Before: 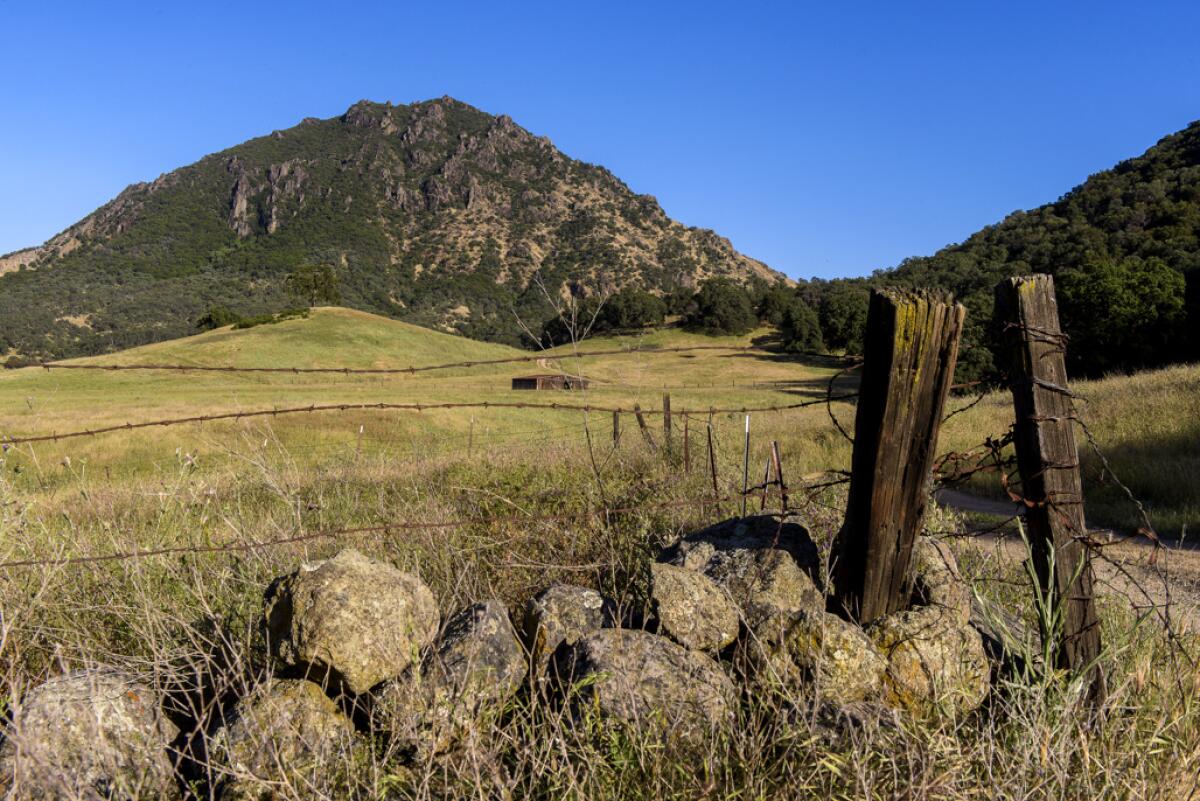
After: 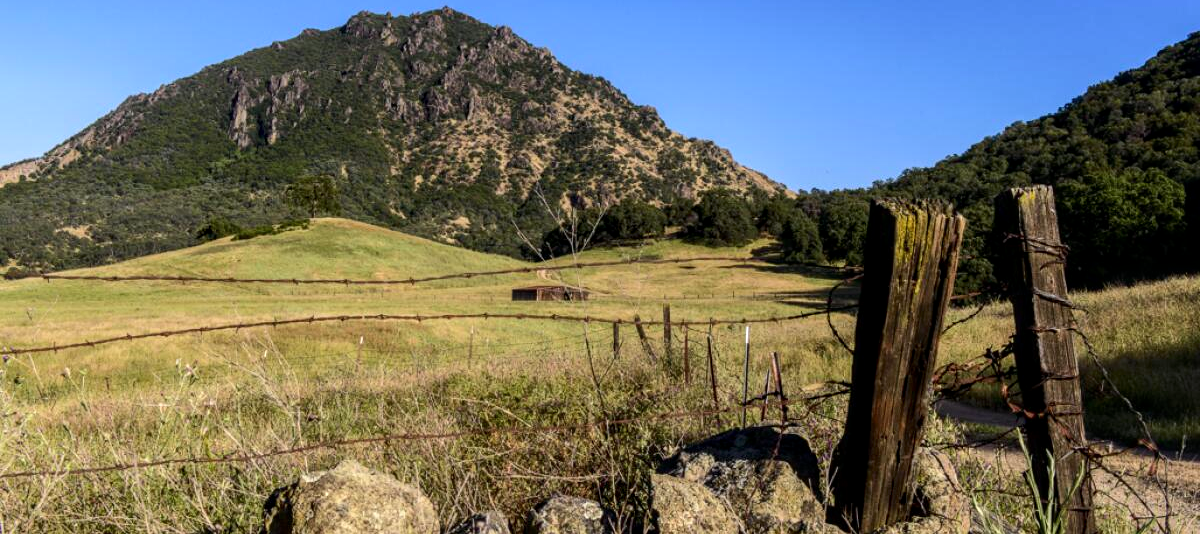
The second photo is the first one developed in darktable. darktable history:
local contrast: on, module defaults
tone curve: curves: ch0 [(0, 0.01) (0.037, 0.032) (0.131, 0.108) (0.275, 0.258) (0.483, 0.512) (0.61, 0.661) (0.696, 0.742) (0.792, 0.834) (0.911, 0.936) (0.997, 0.995)]; ch1 [(0, 0) (0.308, 0.29) (0.425, 0.411) (0.503, 0.502) (0.551, 0.563) (0.683, 0.706) (0.746, 0.77) (1, 1)]; ch2 [(0, 0) (0.246, 0.233) (0.36, 0.352) (0.415, 0.415) (0.485, 0.487) (0.502, 0.502) (0.525, 0.523) (0.545, 0.552) (0.587, 0.6) (0.636, 0.652) (0.711, 0.729) (0.845, 0.855) (0.998, 0.977)], color space Lab, independent channels, preserve colors none
crop: top 11.158%, bottom 22.137%
